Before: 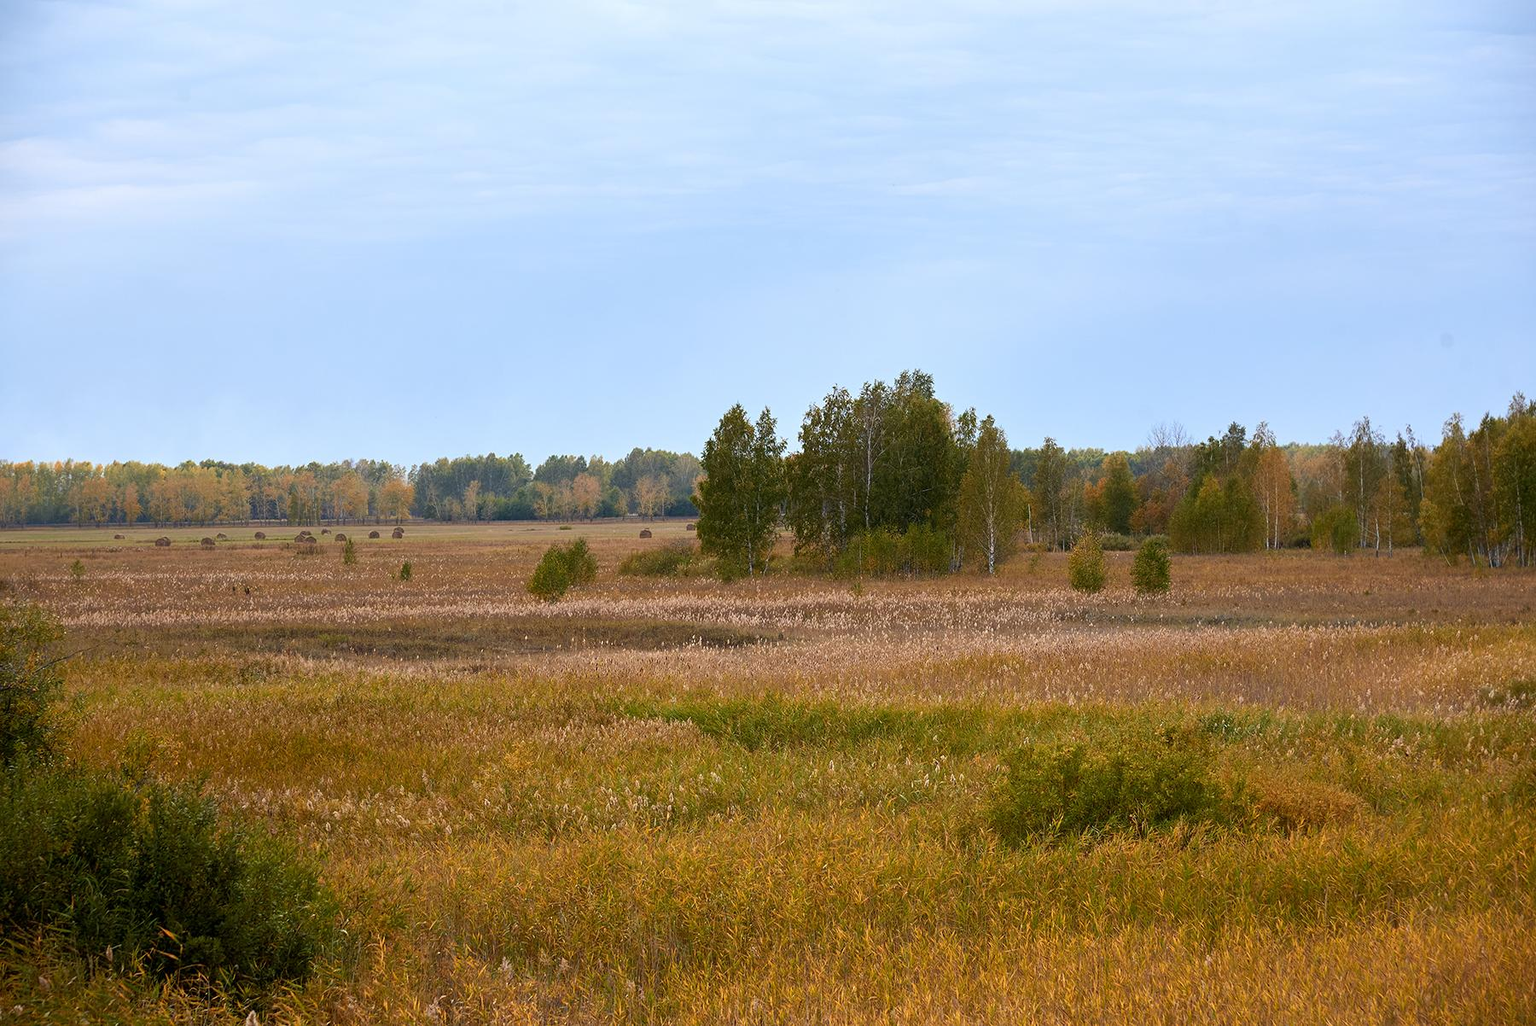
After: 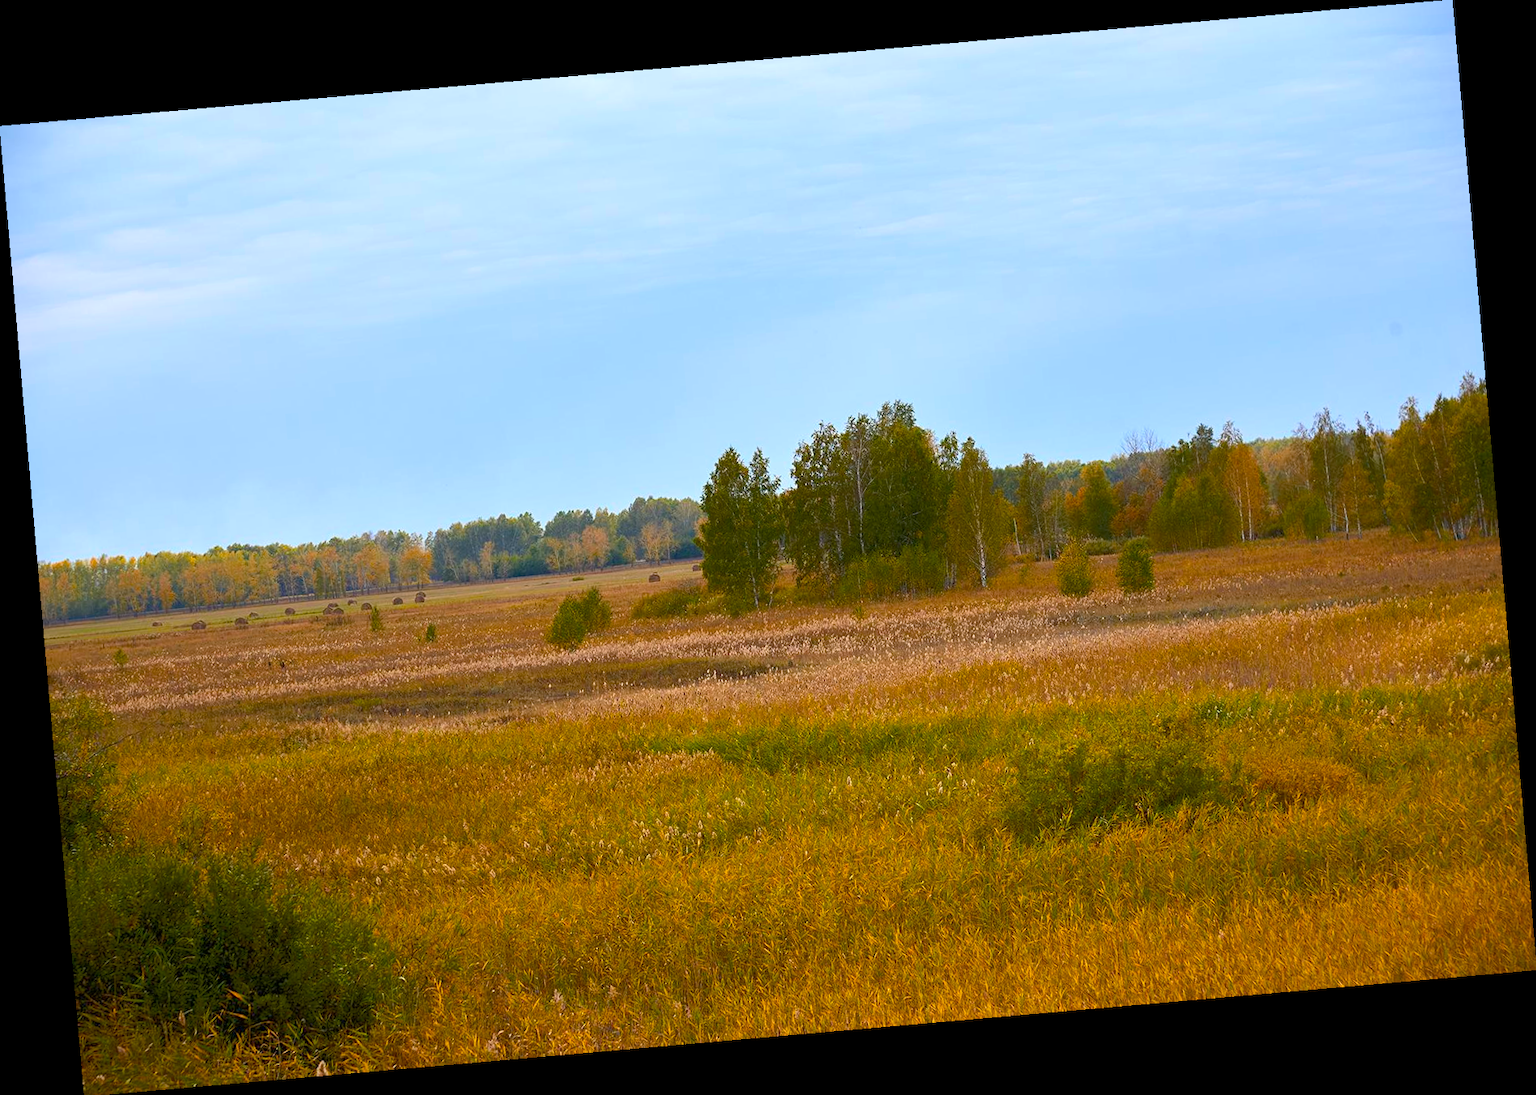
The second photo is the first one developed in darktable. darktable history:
white balance: red 1, blue 1
color balance rgb: linear chroma grading › global chroma 15%, perceptual saturation grading › global saturation 30%
rotate and perspective: rotation -4.98°, automatic cropping off
rgb curve: curves: ch0 [(0, 0) (0.093, 0.159) (0.241, 0.265) (0.414, 0.42) (1, 1)], compensate middle gray true, preserve colors basic power
